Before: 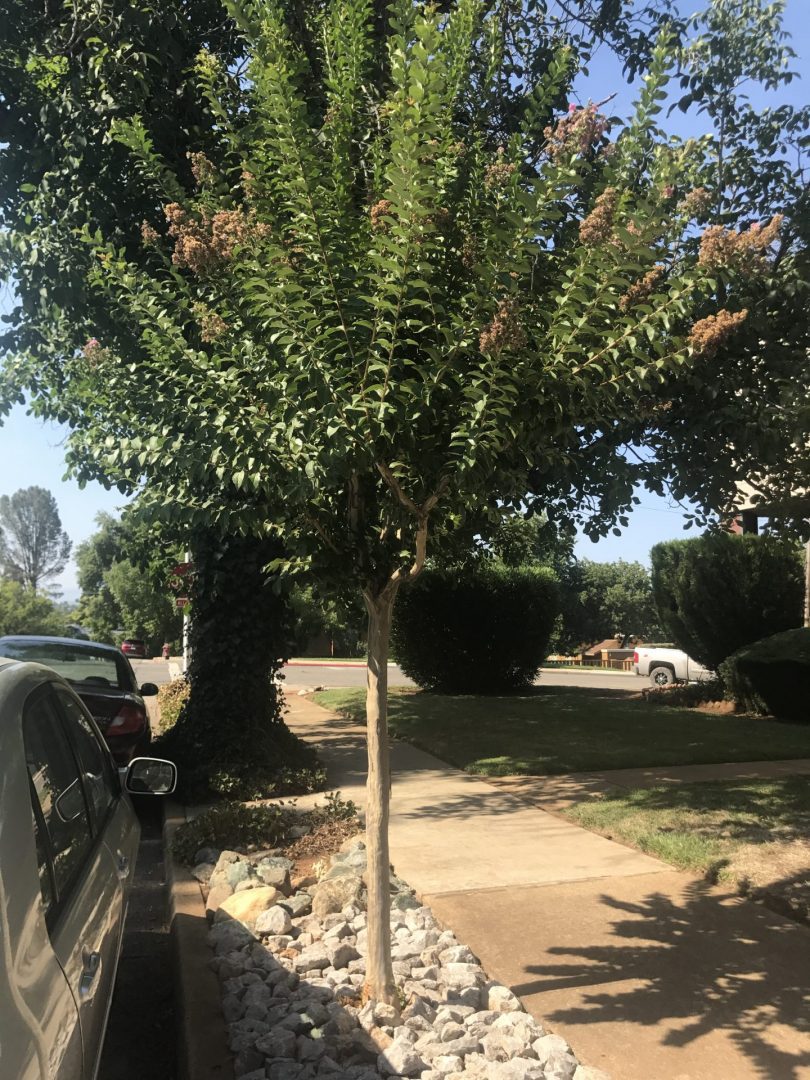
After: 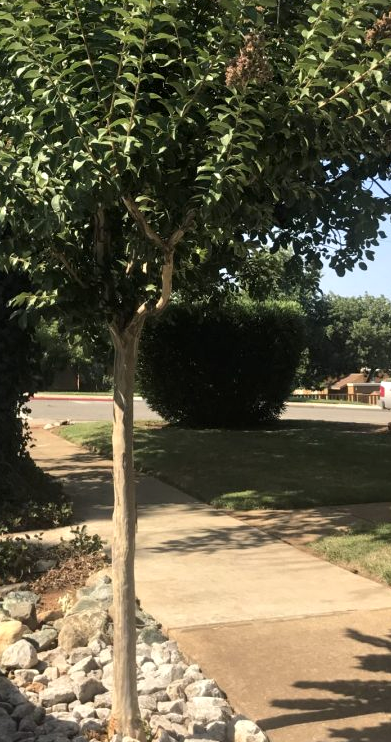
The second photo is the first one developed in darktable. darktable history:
contrast equalizer: octaves 7, y [[0.6 ×6], [0.55 ×6], [0 ×6], [0 ×6], [0 ×6]], mix 0.3
crop: left 31.379%, top 24.658%, right 20.326%, bottom 6.628%
